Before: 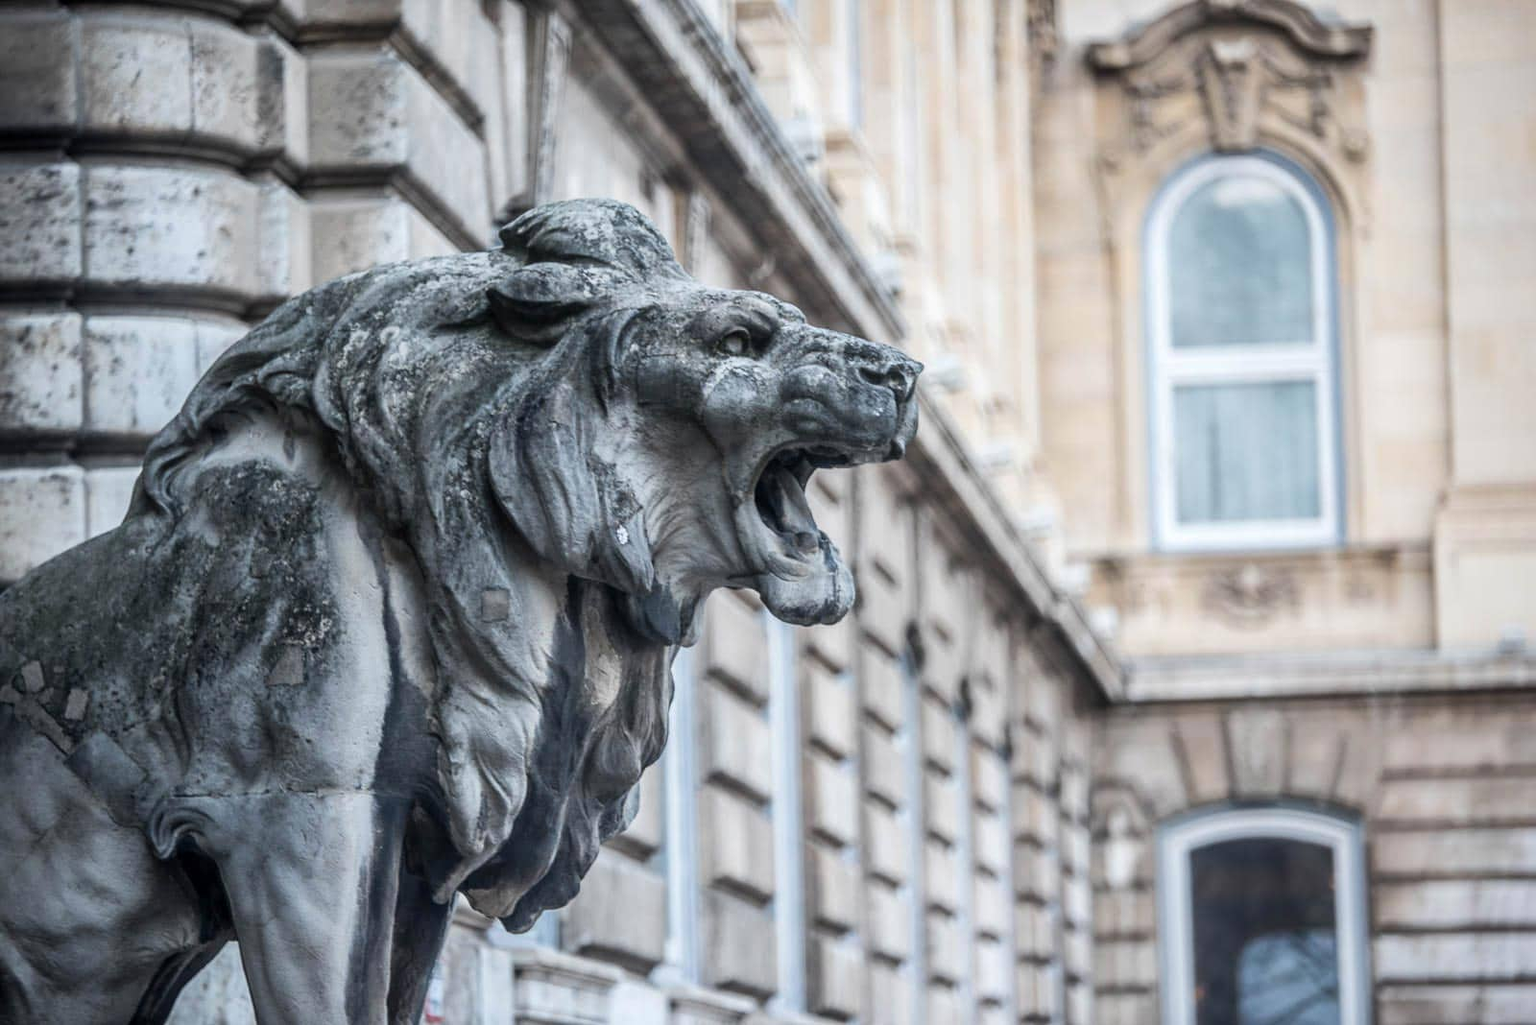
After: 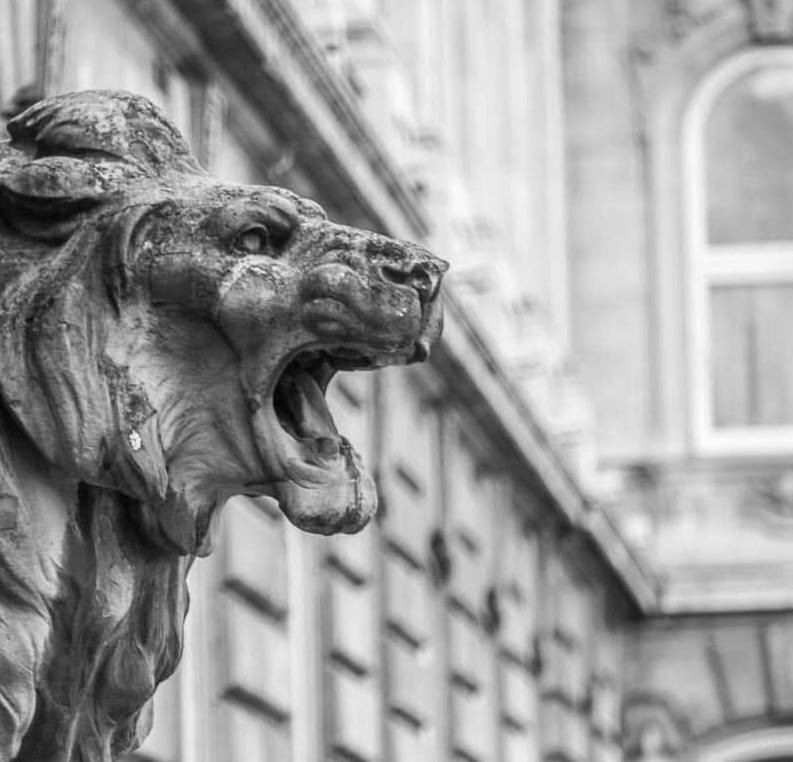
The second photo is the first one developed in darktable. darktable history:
monochrome: a 32, b 64, size 2.3, highlights 1
crop: left 32.075%, top 10.976%, right 18.355%, bottom 17.596%
